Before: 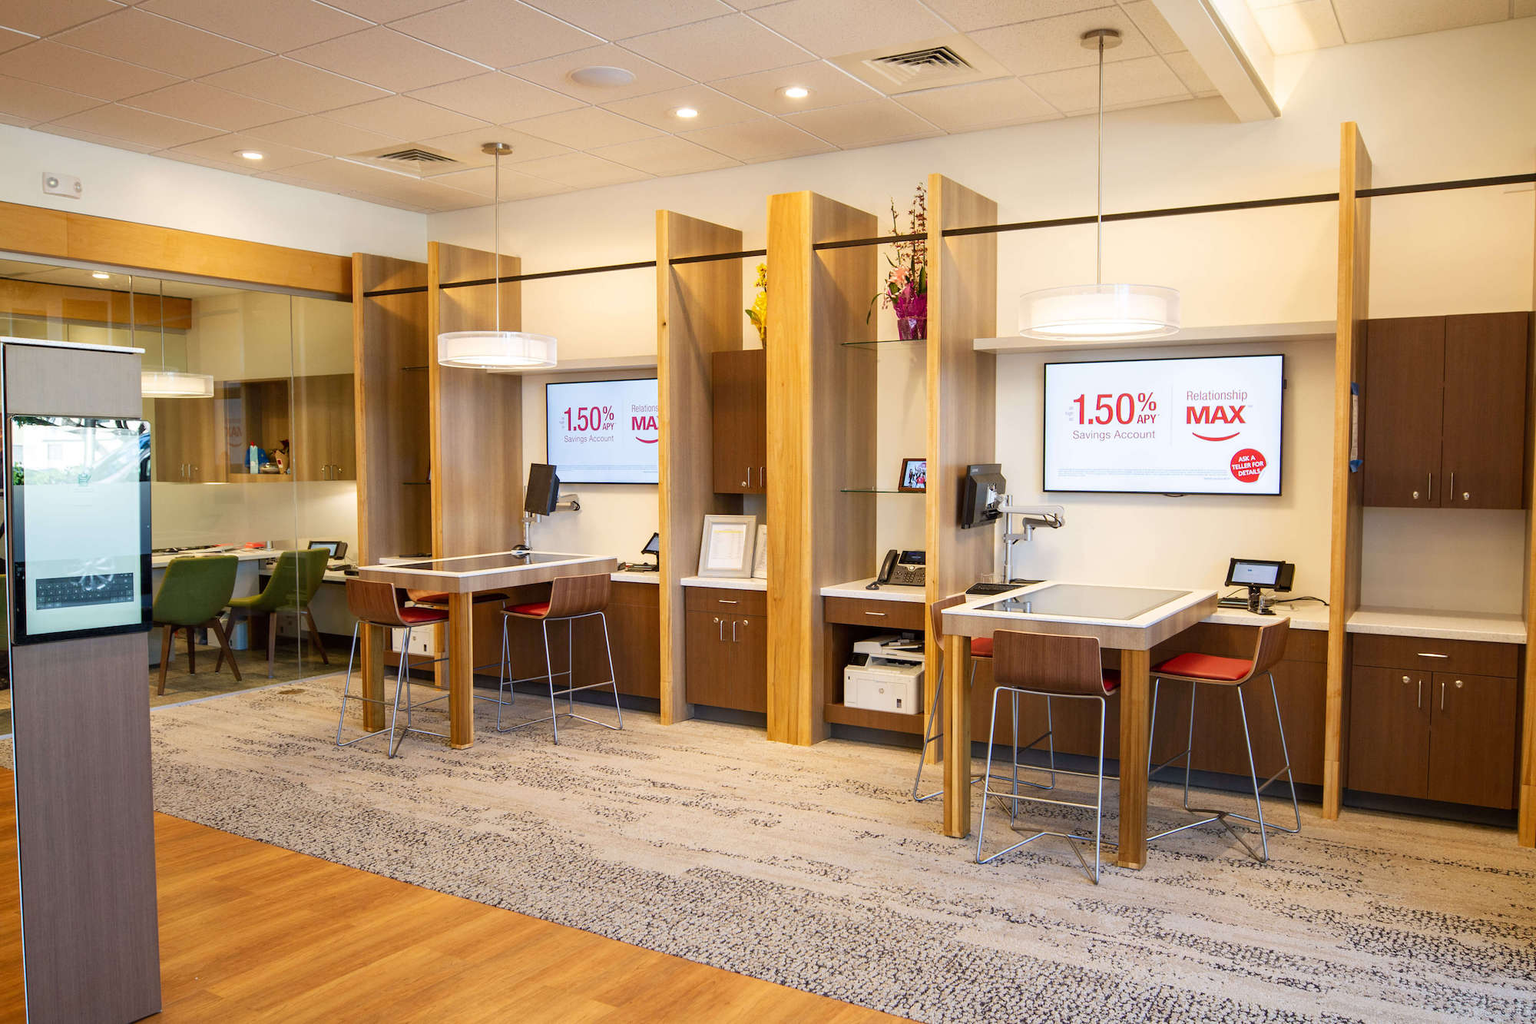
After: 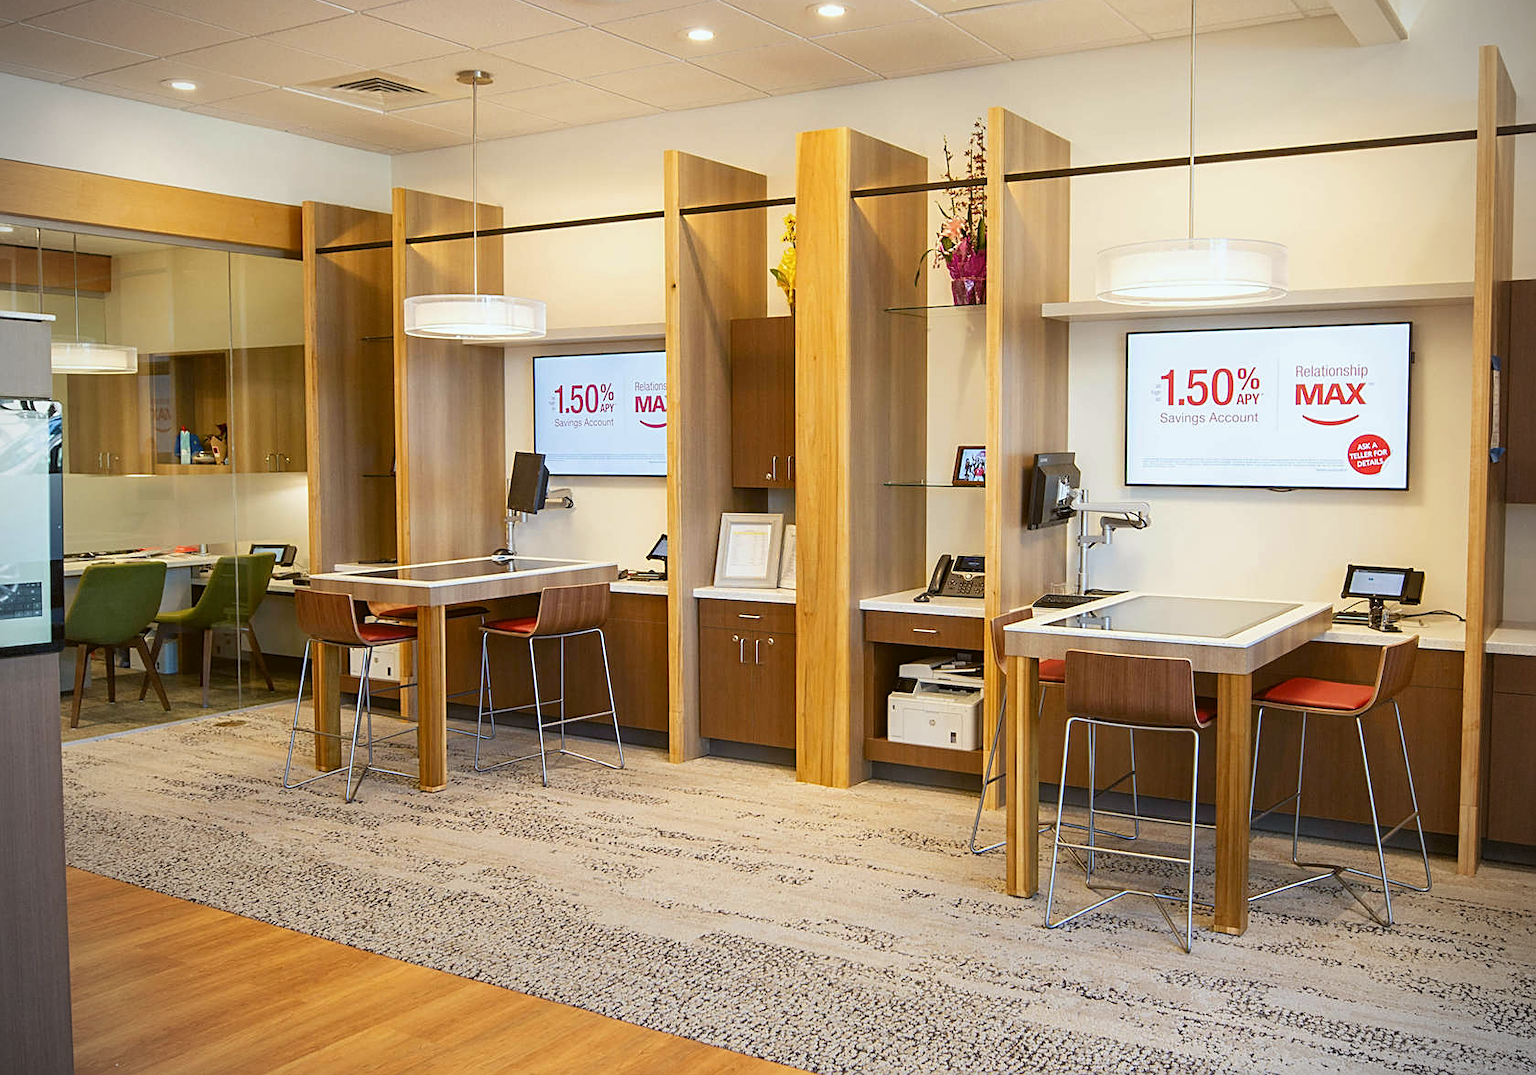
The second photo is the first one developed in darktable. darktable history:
vignetting: dithering 8-bit output, unbound false
crop: left 6.446%, top 8.188%, right 9.538%, bottom 3.548%
color balance: lift [1.004, 1.002, 1.002, 0.998], gamma [1, 1.007, 1.002, 0.993], gain [1, 0.977, 1.013, 1.023], contrast -3.64%
sharpen: on, module defaults
